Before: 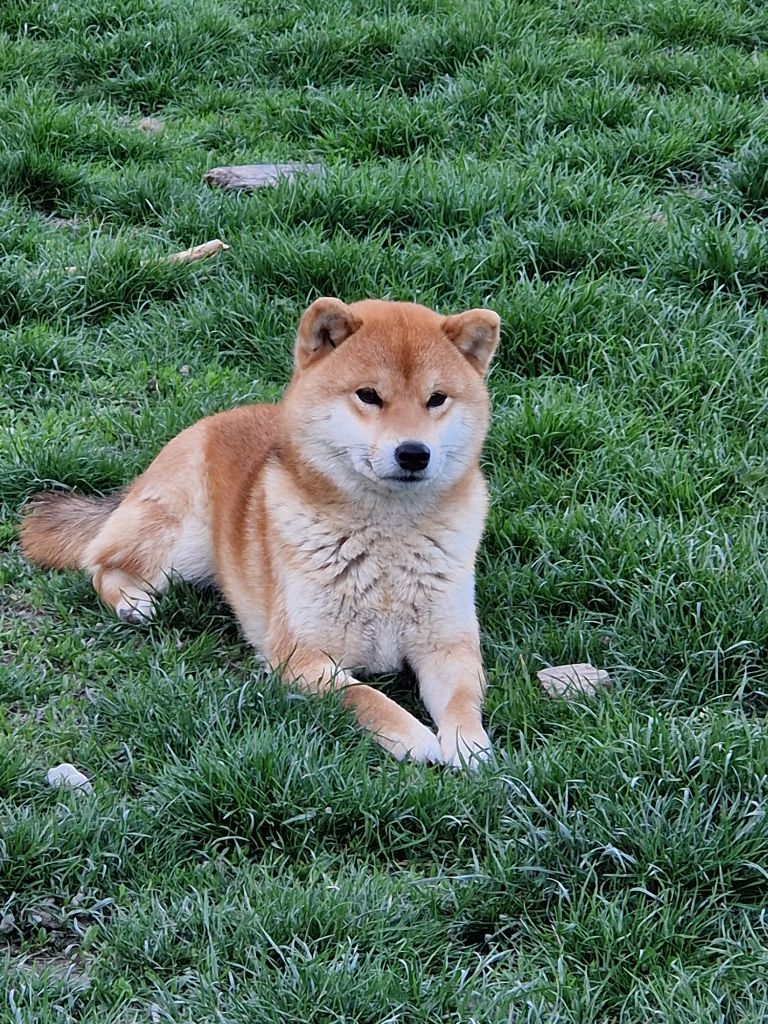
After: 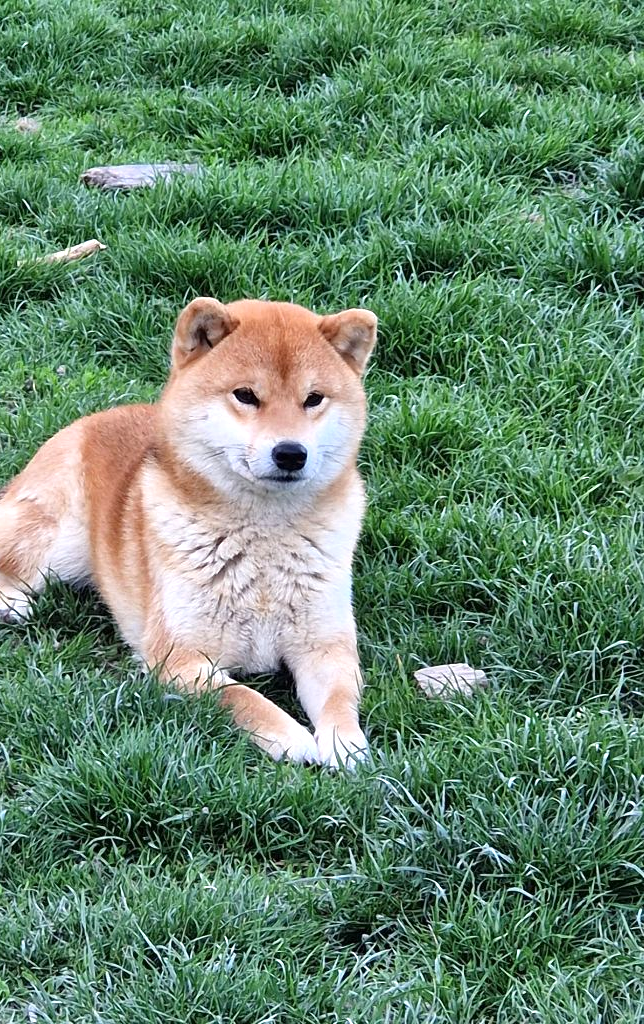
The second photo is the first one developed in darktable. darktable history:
crop: left 16.145%
exposure: exposure 0.6 EV, compensate highlight preservation false
